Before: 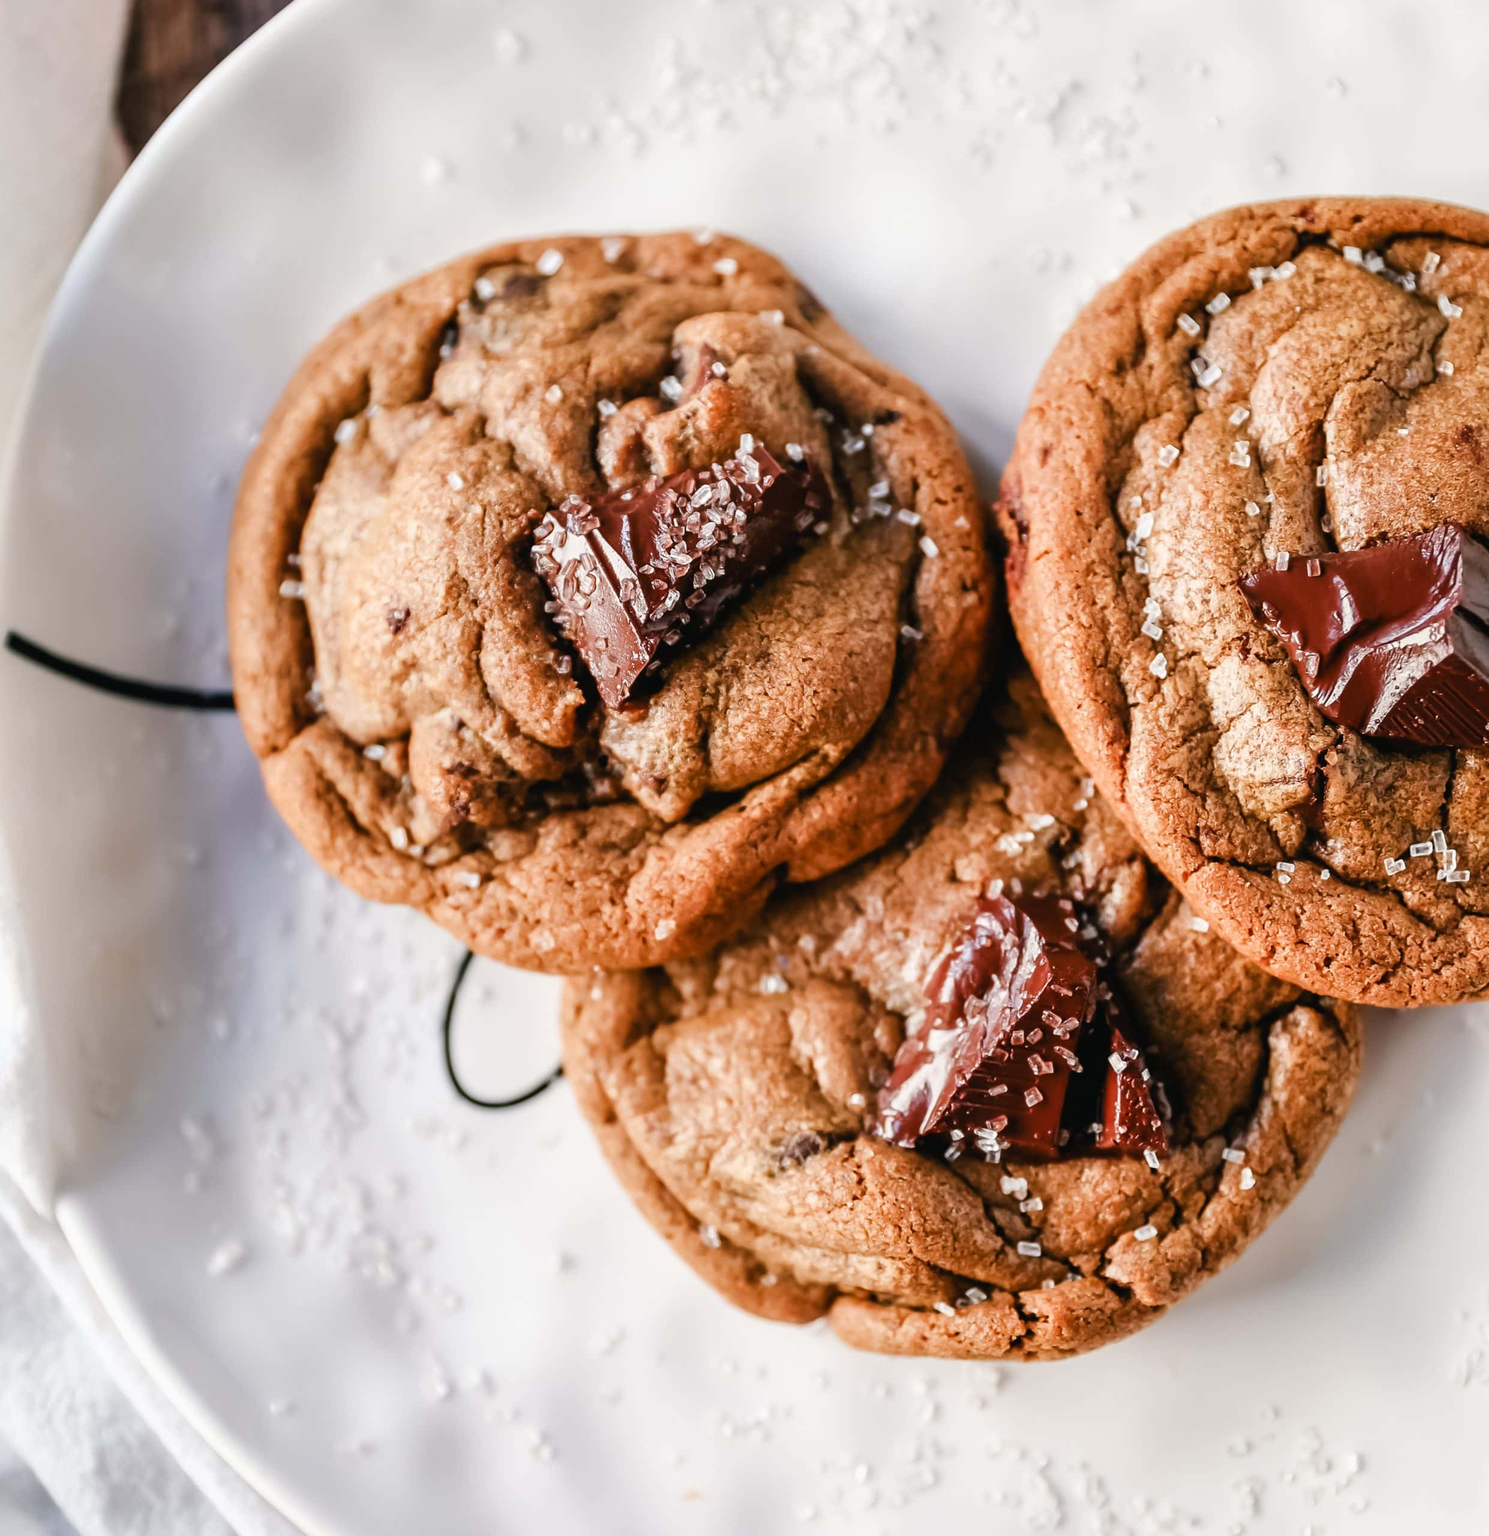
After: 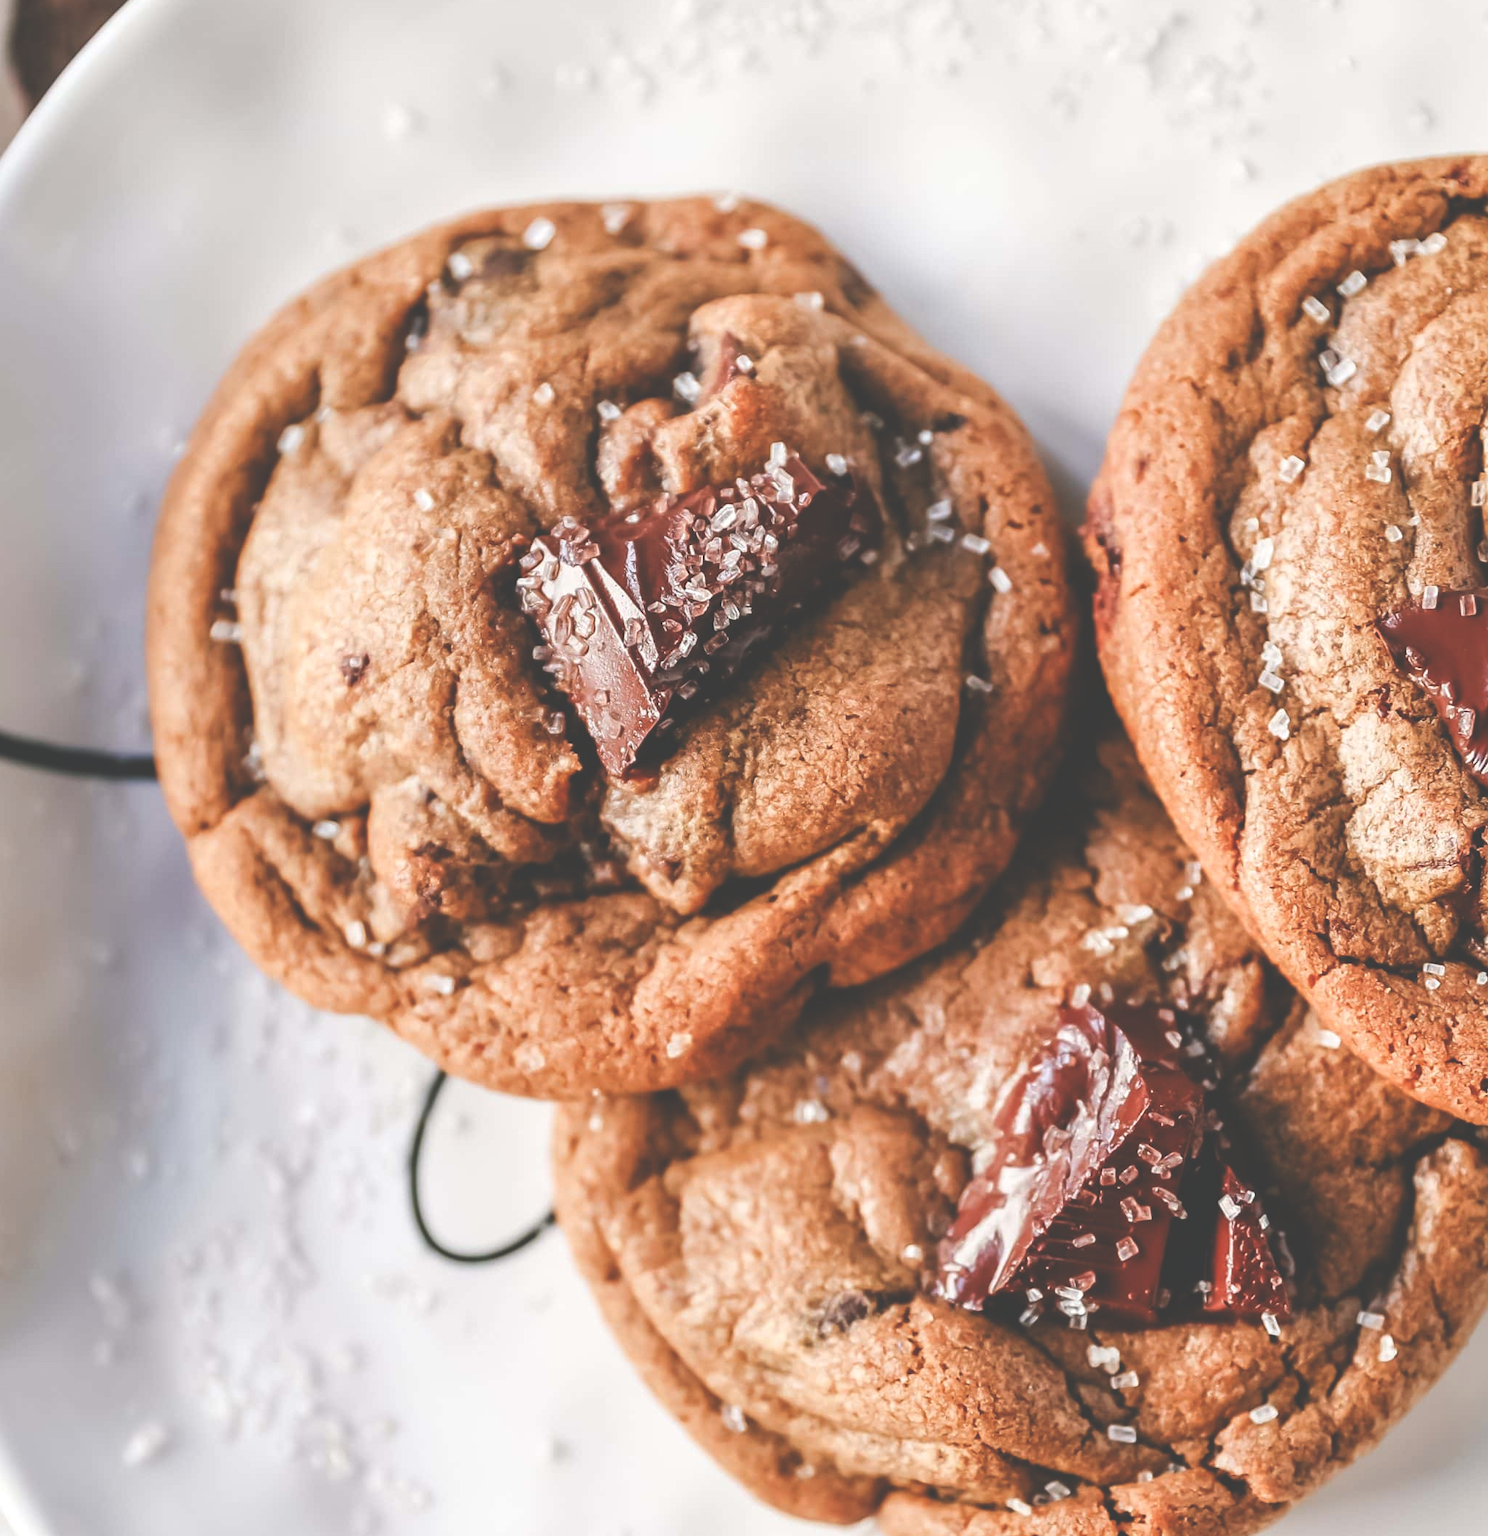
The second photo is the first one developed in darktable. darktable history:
crop and rotate: left 7.196%, top 4.574%, right 10.605%, bottom 13.178%
exposure: black level correction -0.041, exposure 0.064 EV, compensate highlight preservation false
